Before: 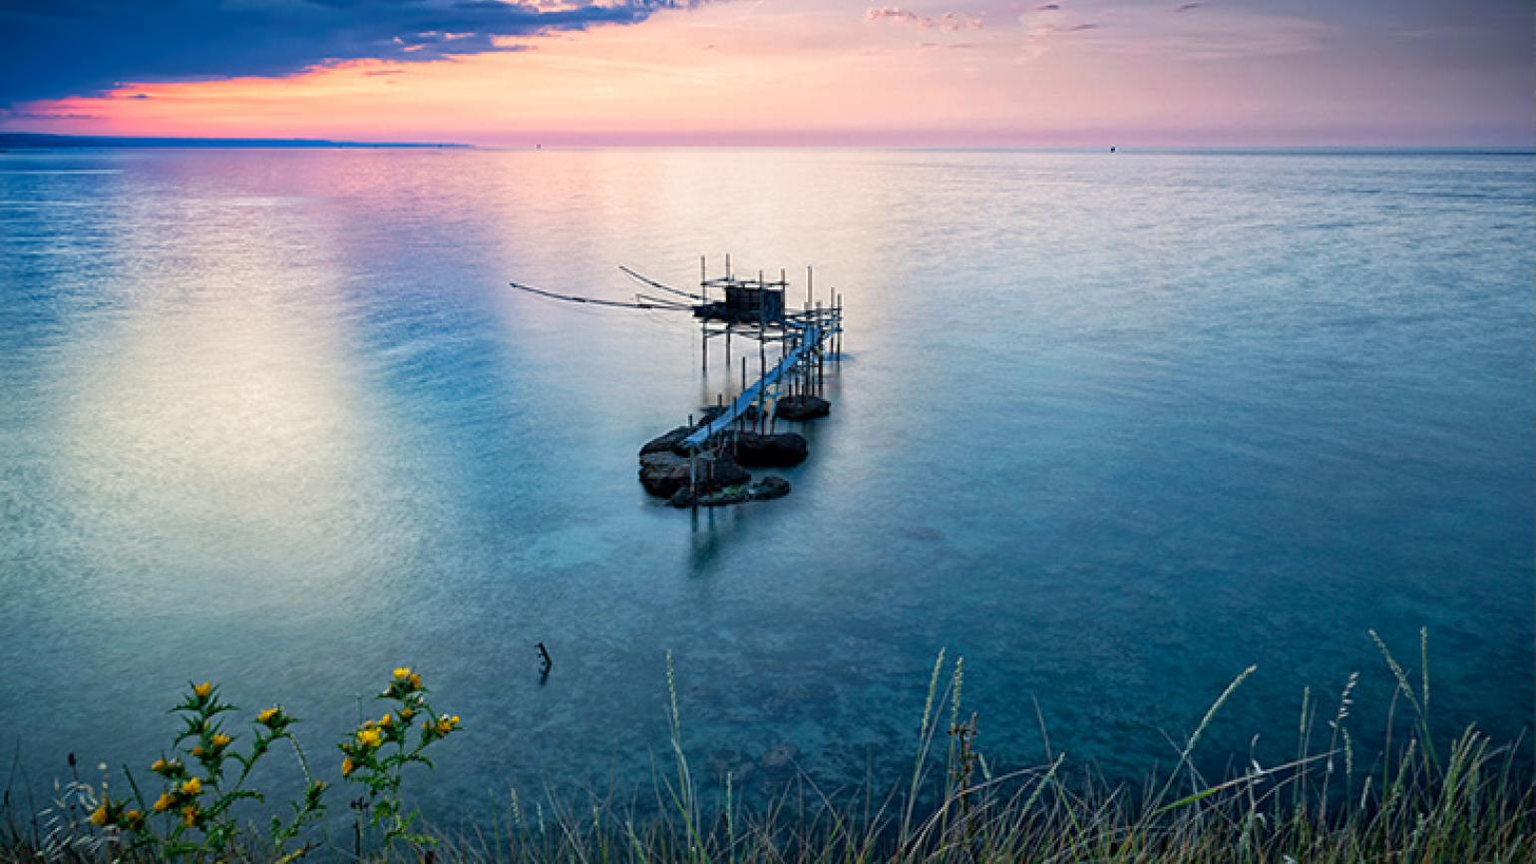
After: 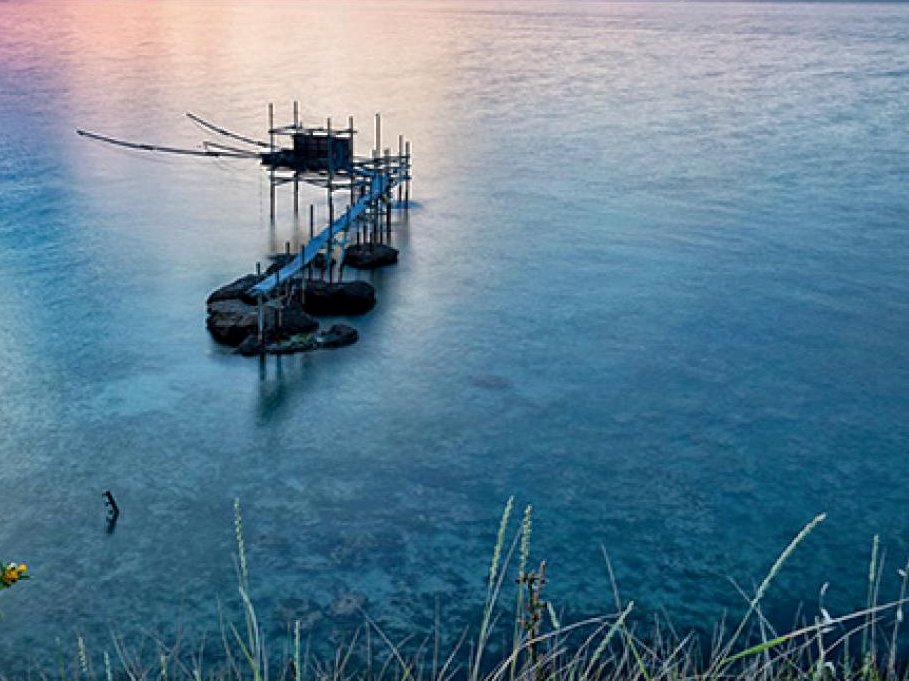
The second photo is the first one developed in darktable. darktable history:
shadows and highlights: white point adjustment 0.05, highlights color adjustment 55.9%, soften with gaussian
crop and rotate: left 28.256%, top 17.734%, right 12.656%, bottom 3.573%
local contrast: mode bilateral grid, contrast 20, coarseness 50, detail 120%, midtone range 0.2
